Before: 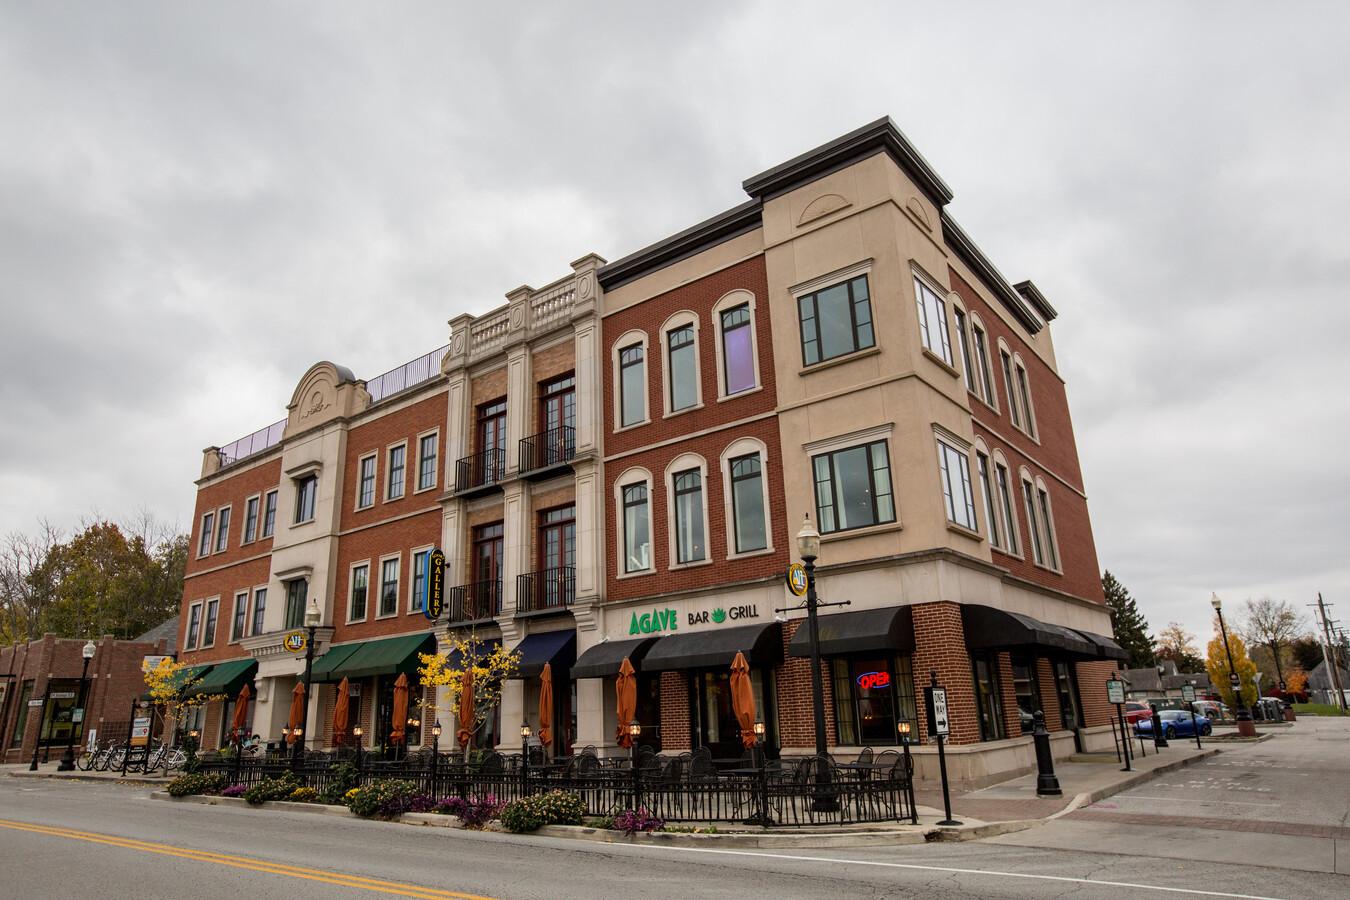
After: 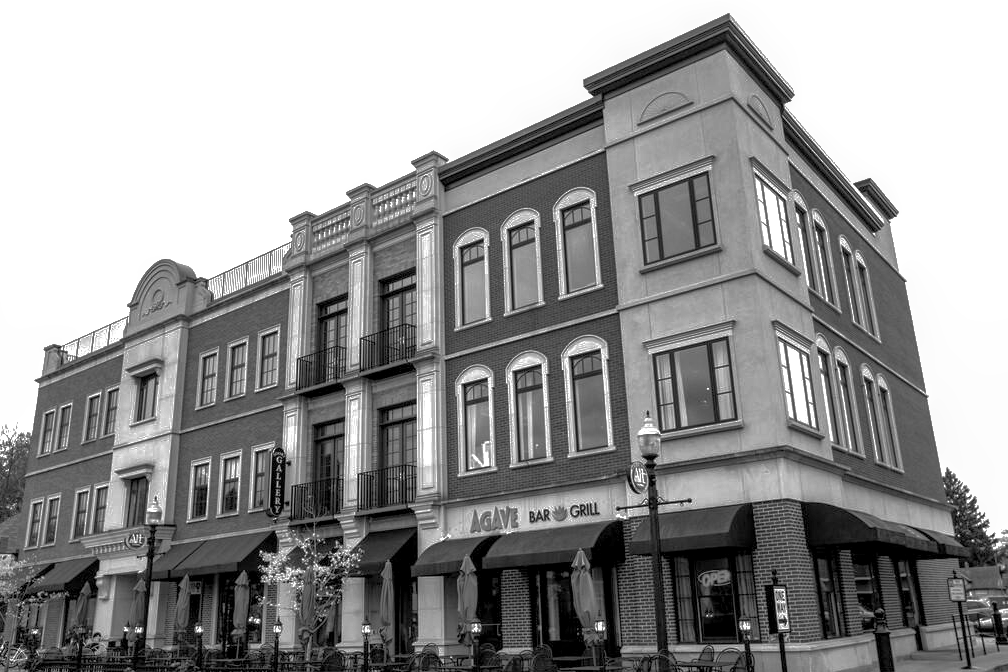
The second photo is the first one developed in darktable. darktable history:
crop and rotate: left 11.831%, top 11.346%, right 13.429%, bottom 13.899%
exposure: exposure 0.943 EV, compensate highlight preservation false
local contrast: detail 130%
shadows and highlights: on, module defaults
monochrome: size 1
base curve: curves: ch0 [(0, 0) (0.841, 0.609) (1, 1)]
